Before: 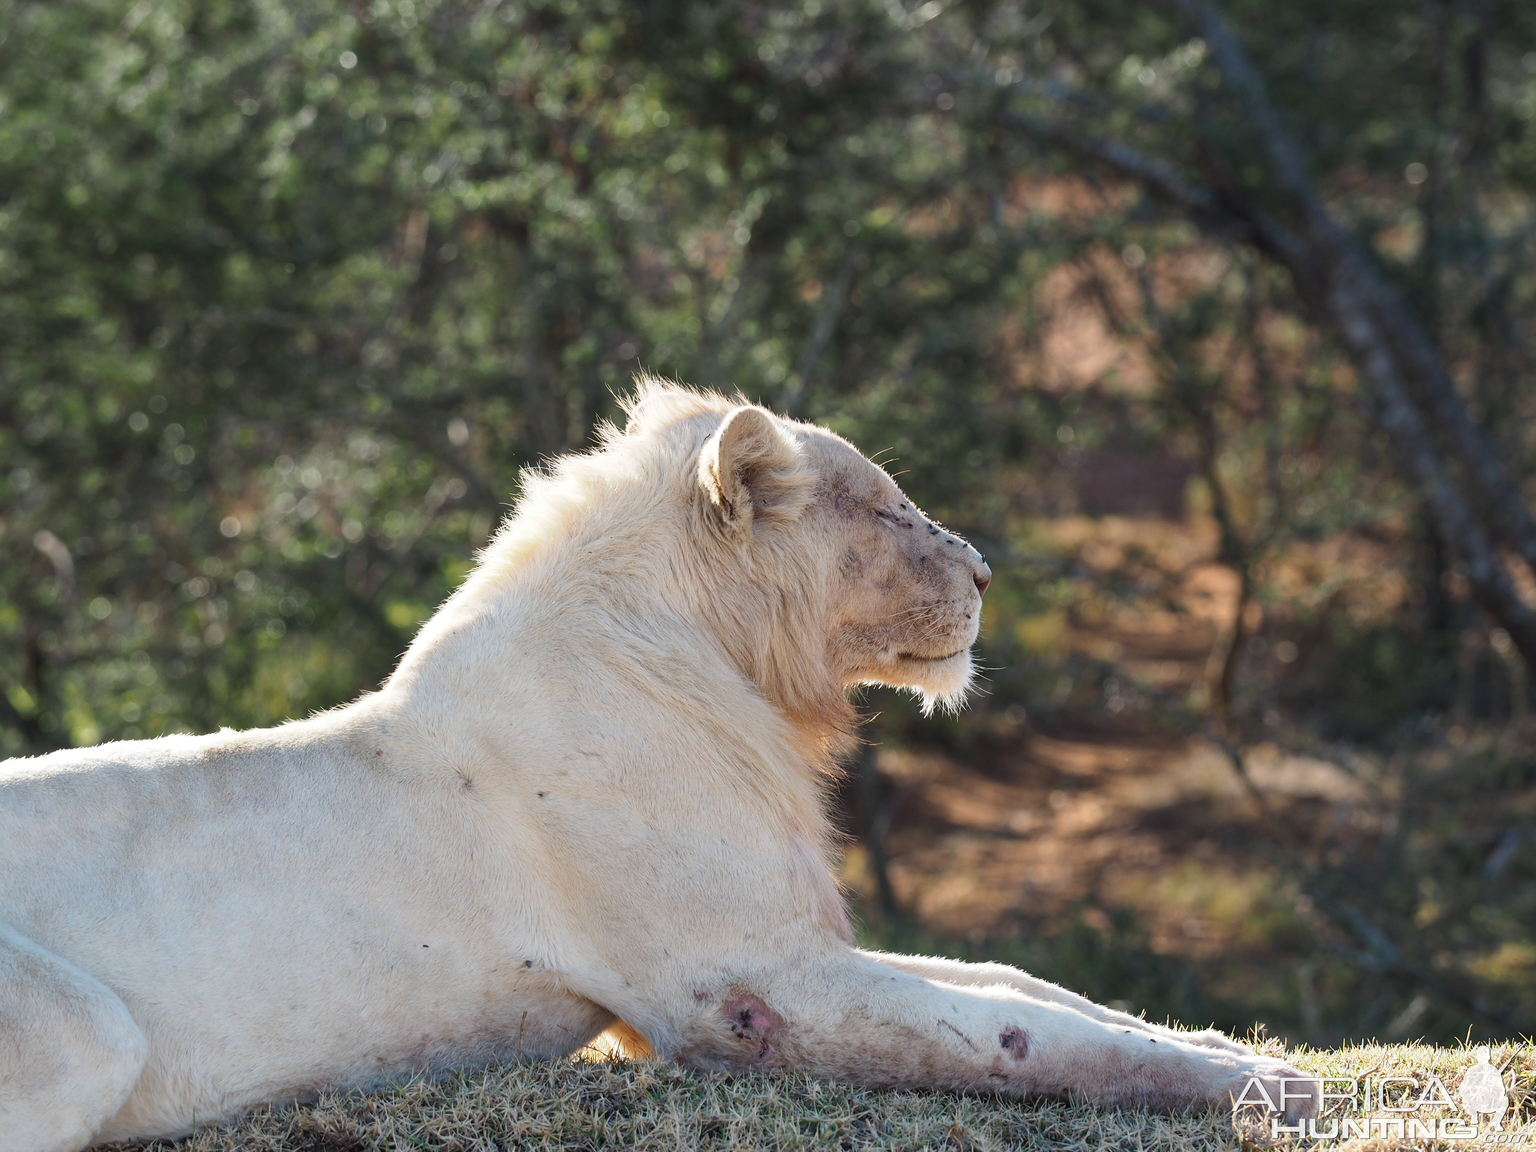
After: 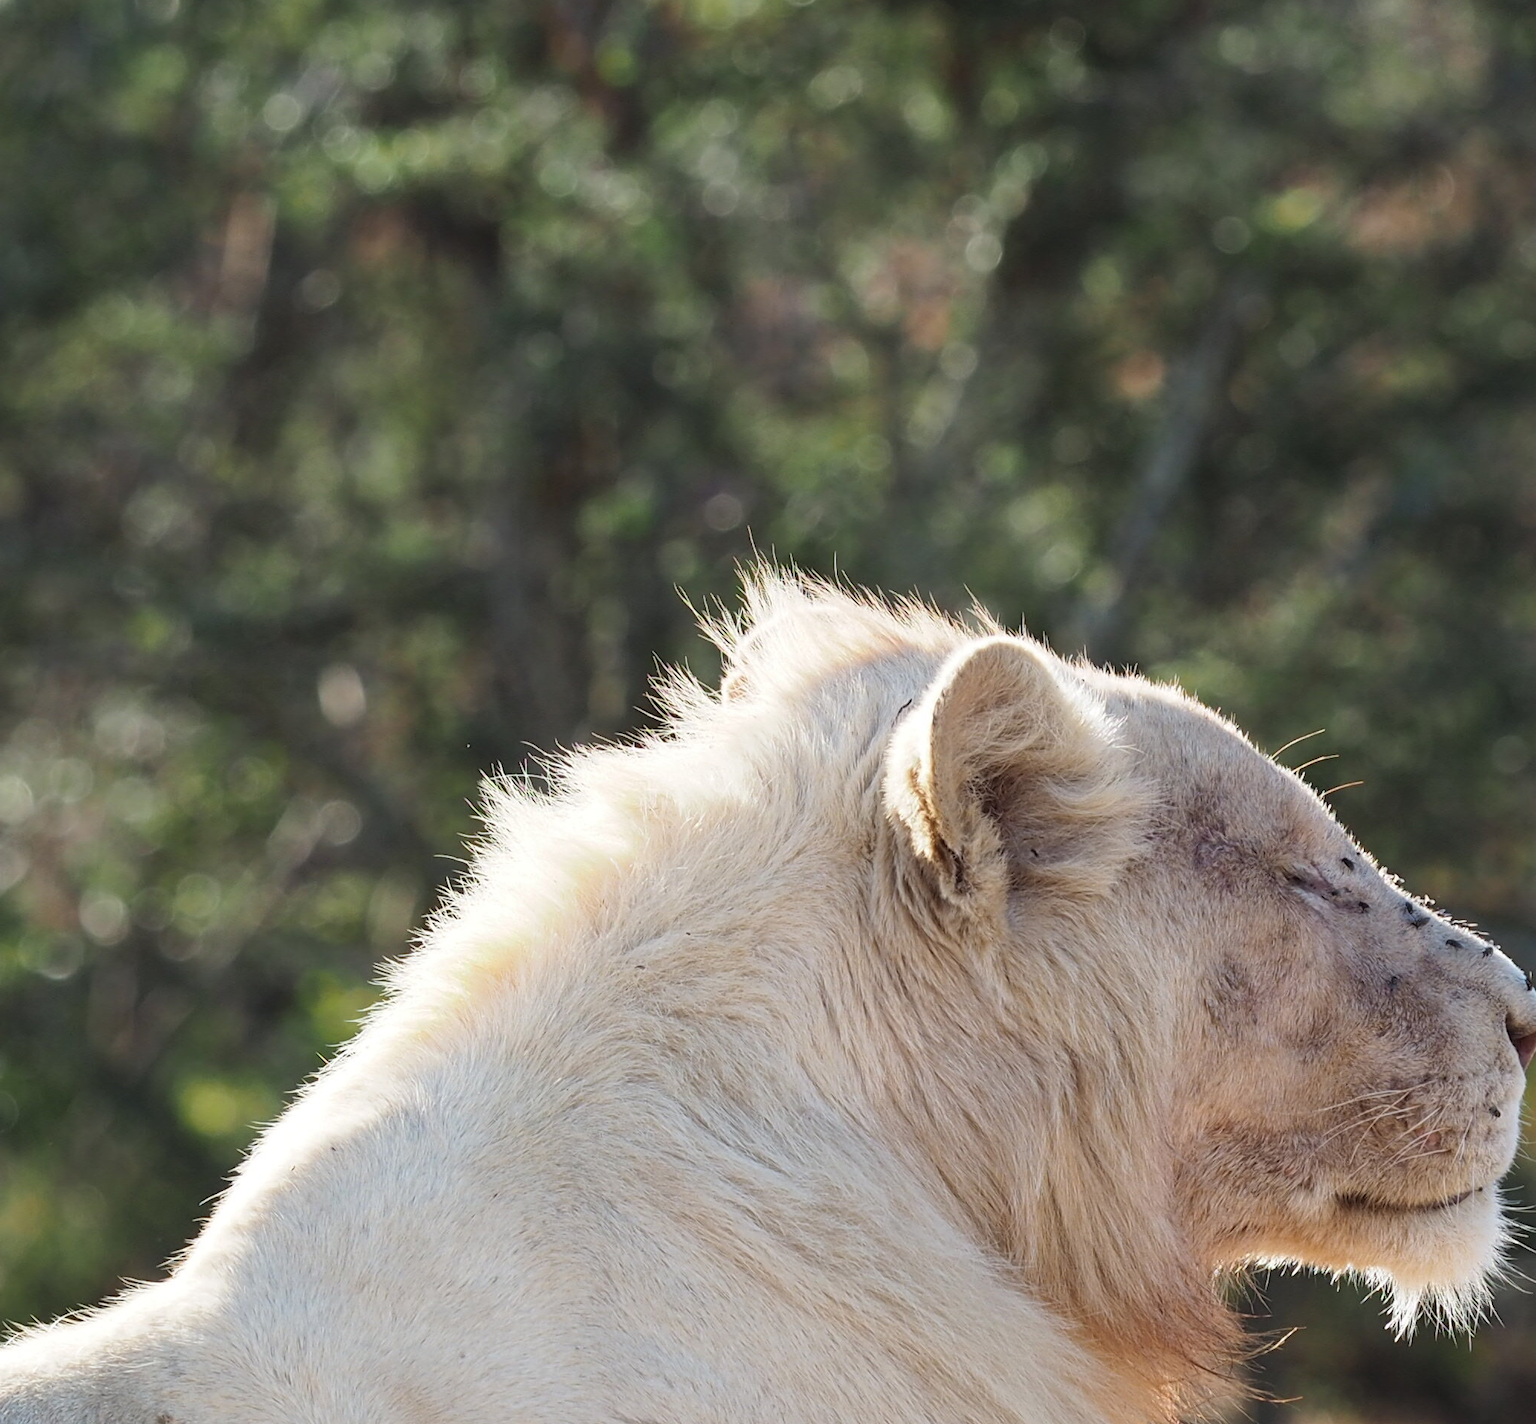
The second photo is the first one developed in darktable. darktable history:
crop: left 19.979%, top 10.804%, right 35.729%, bottom 34.442%
